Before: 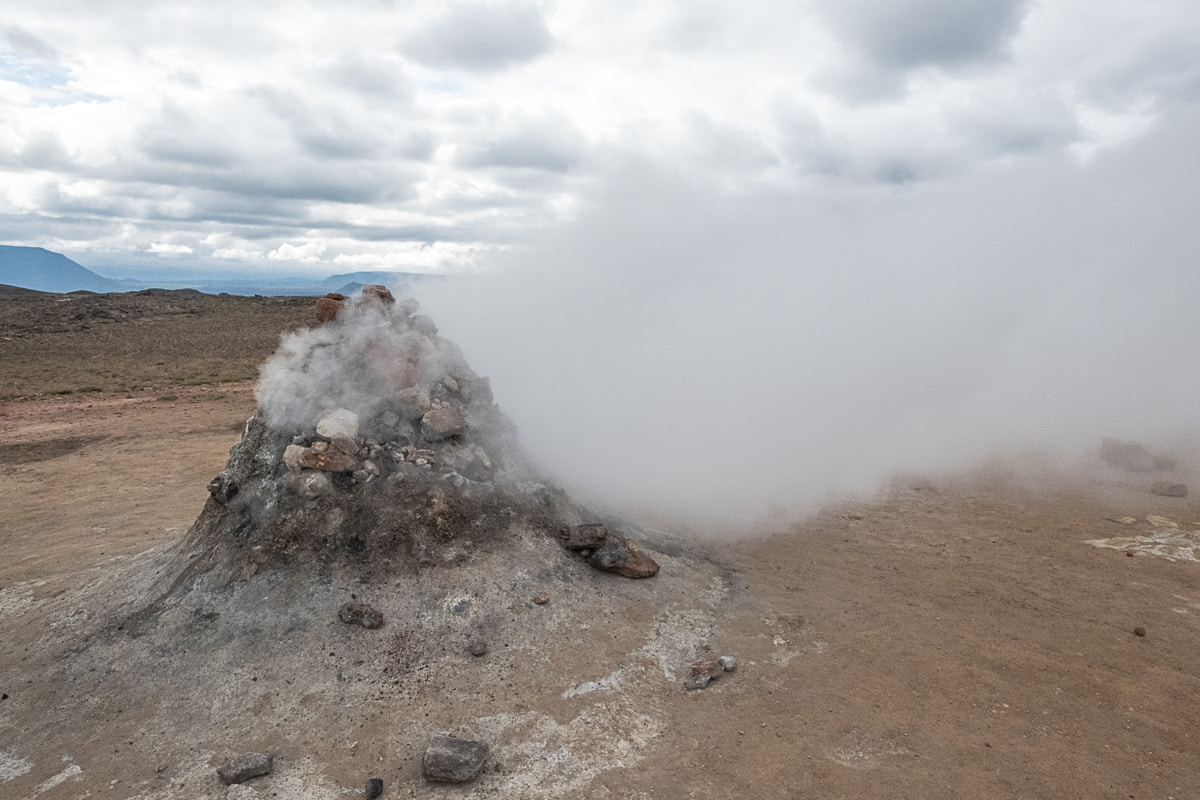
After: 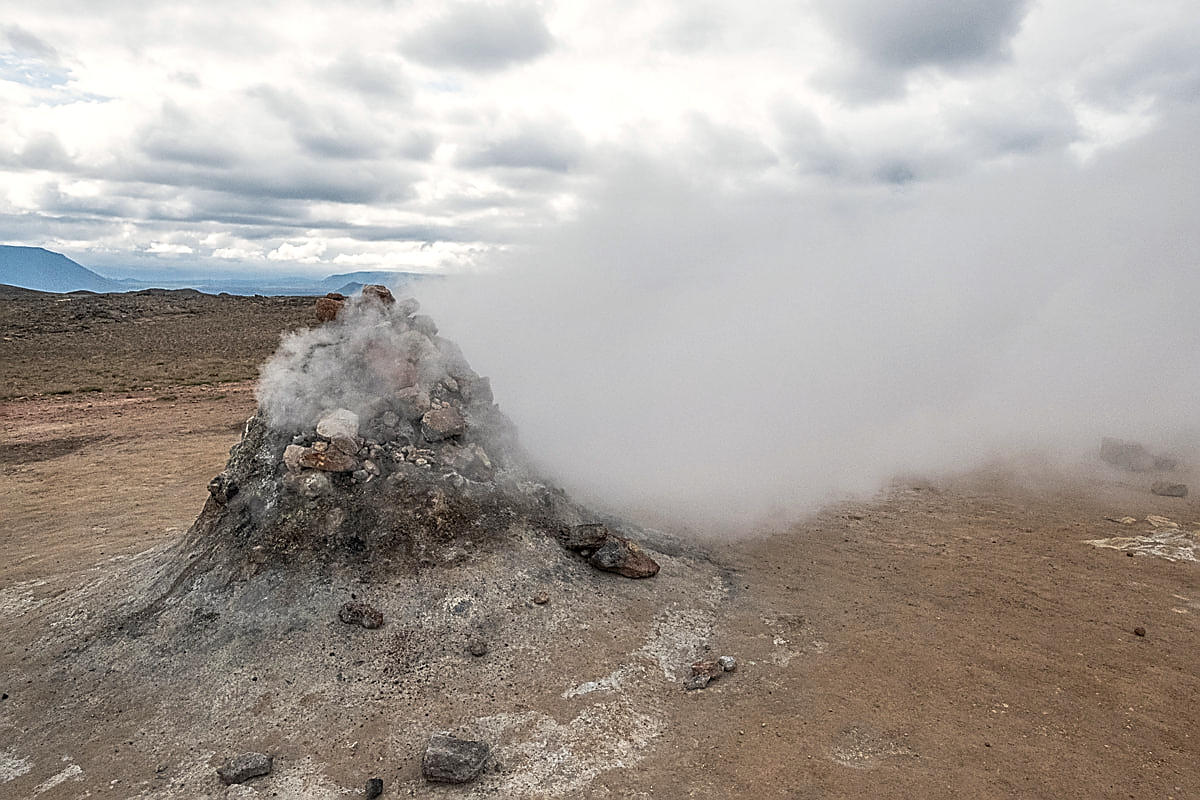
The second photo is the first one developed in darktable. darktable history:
color correction: highlights a* 0.756, highlights b* 2.8, saturation 1.08
sharpen: radius 1.4, amount 1.26, threshold 0.641
local contrast: on, module defaults
